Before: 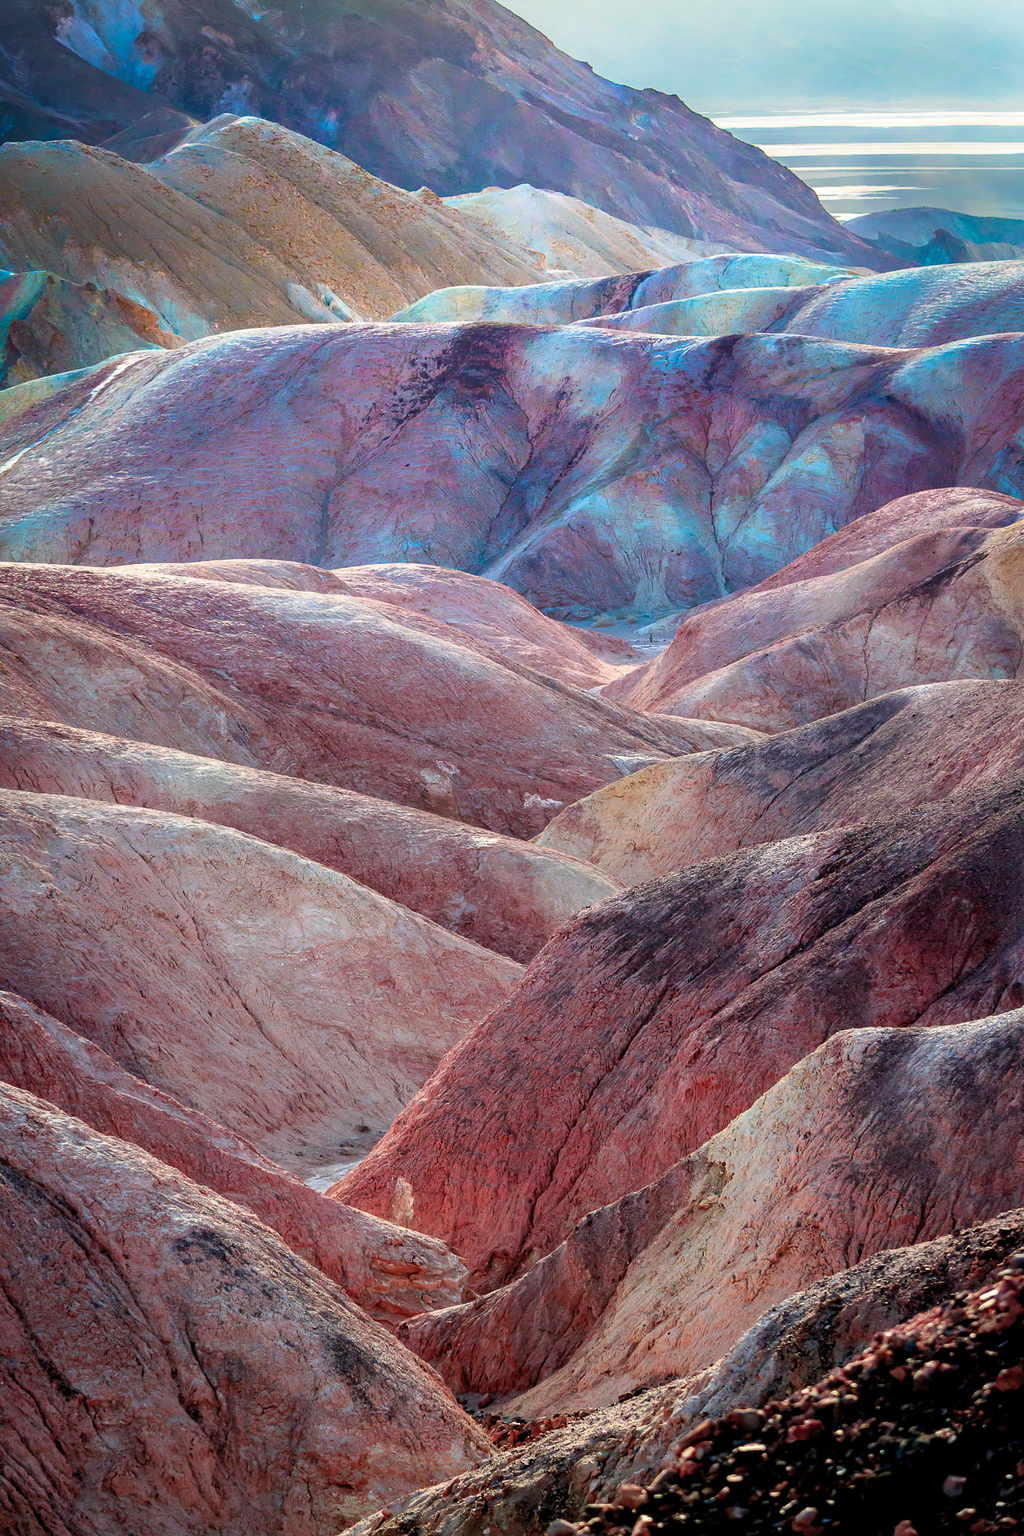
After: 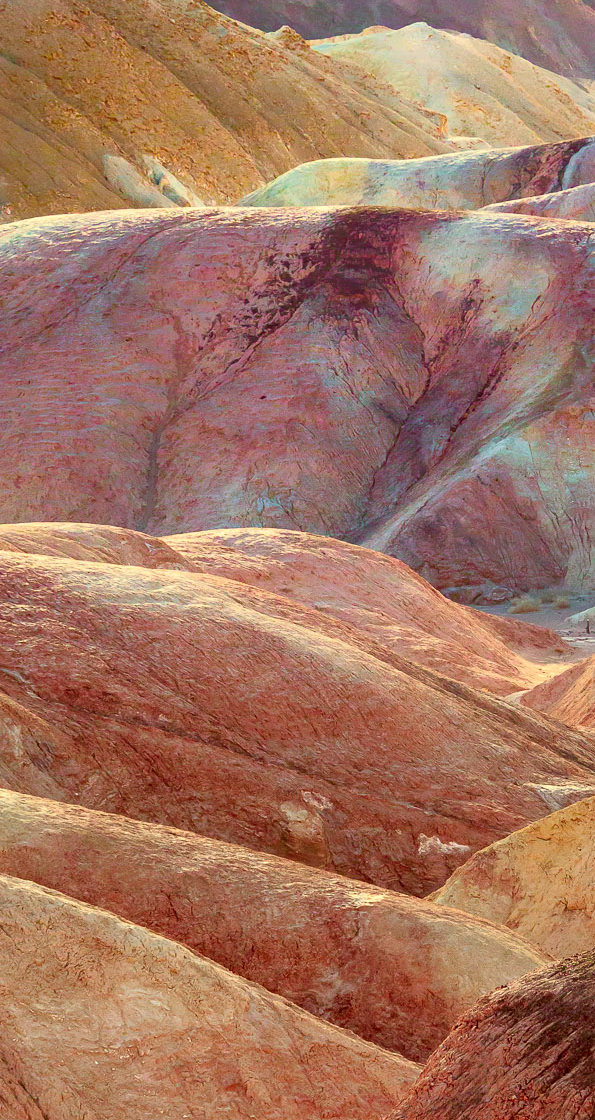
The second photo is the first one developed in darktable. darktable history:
crop: left 20.555%, top 10.893%, right 35.821%, bottom 34.417%
color correction: highlights a* 1.07, highlights b* 24.75, shadows a* 15.83, shadows b* 24.77
shadows and highlights: shadows 40, highlights -55.66, low approximation 0.01, soften with gaussian
